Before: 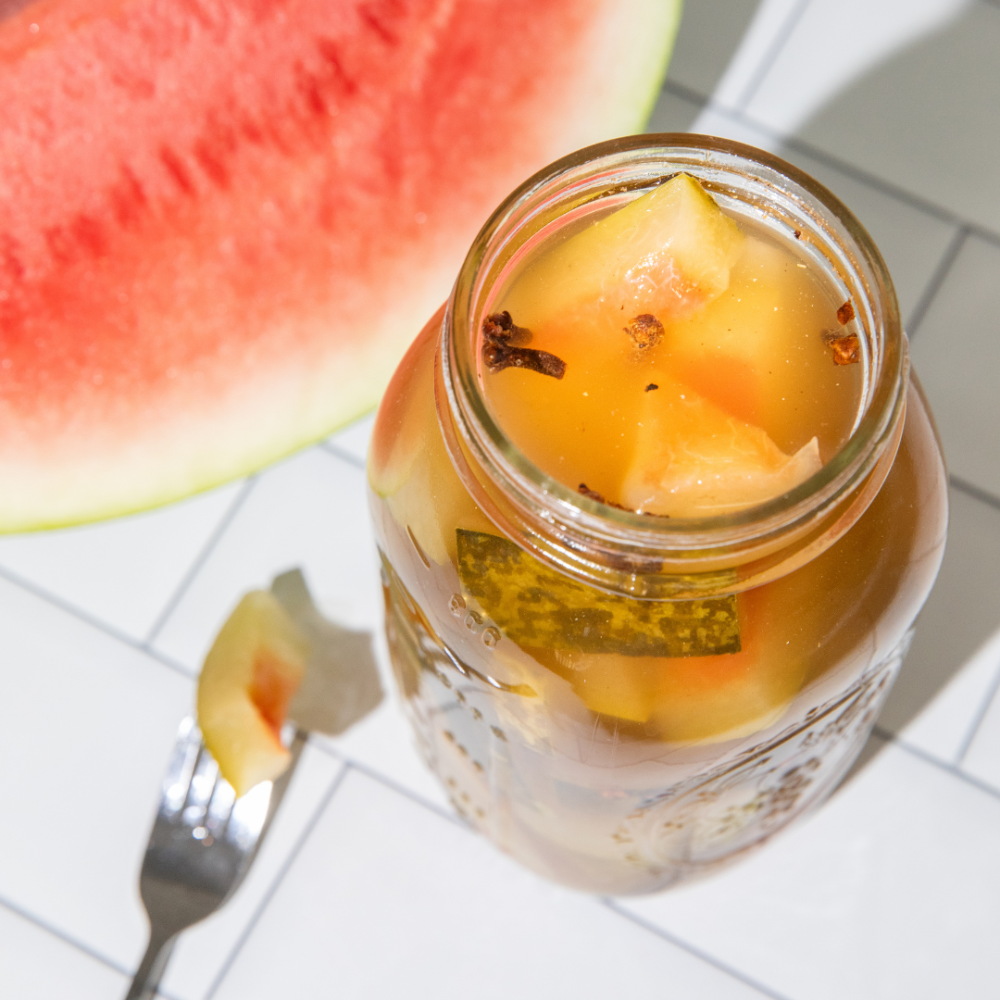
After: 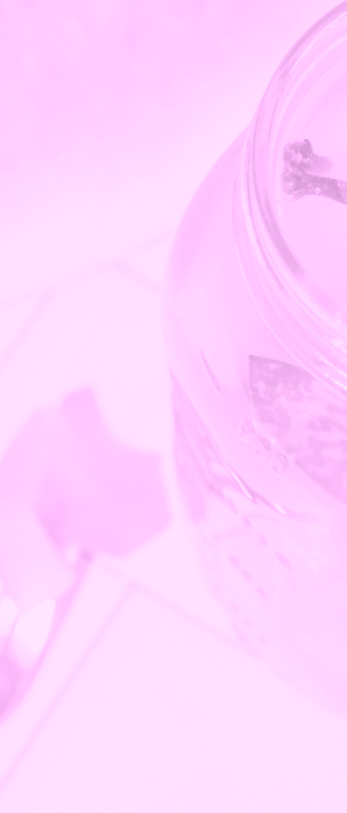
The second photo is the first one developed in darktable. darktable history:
rotate and perspective: rotation 2.17°, automatic cropping off
crop and rotate: left 21.77%, top 18.528%, right 44.676%, bottom 2.997%
colorize: hue 331.2°, saturation 75%, source mix 30.28%, lightness 70.52%, version 1
white balance: red 0.988, blue 1.017
